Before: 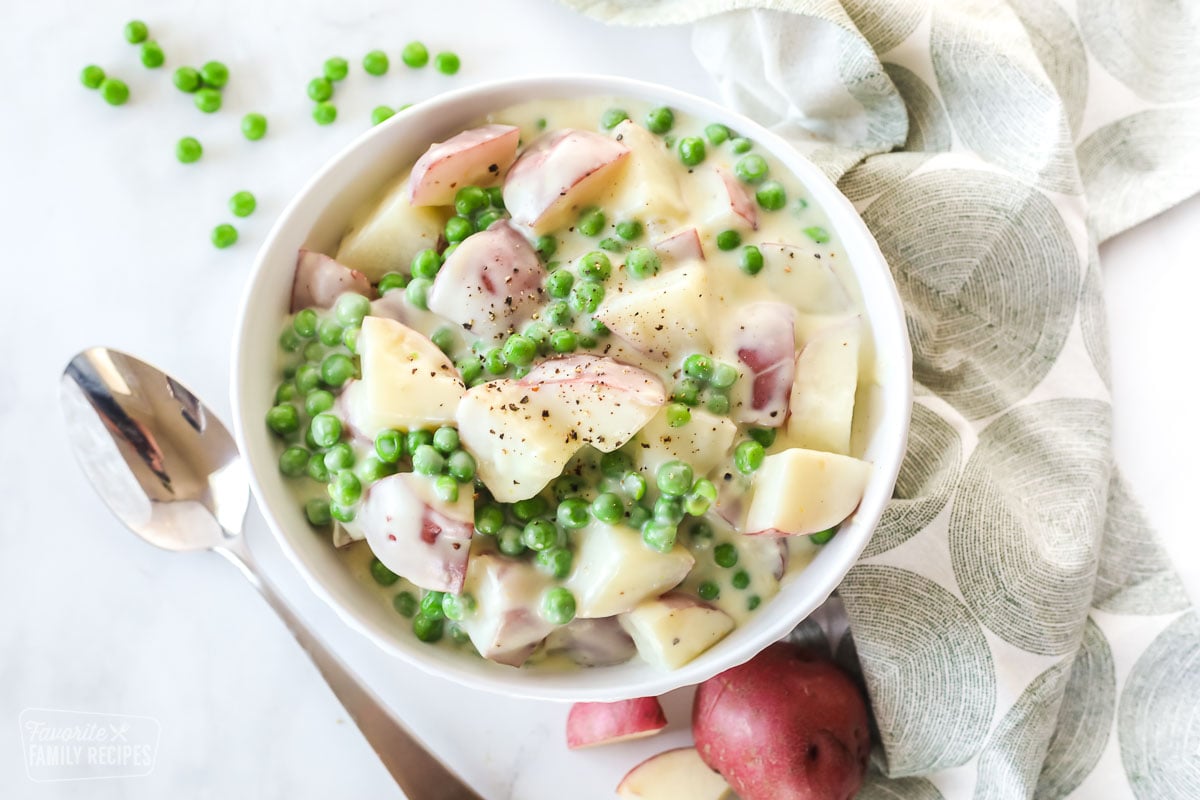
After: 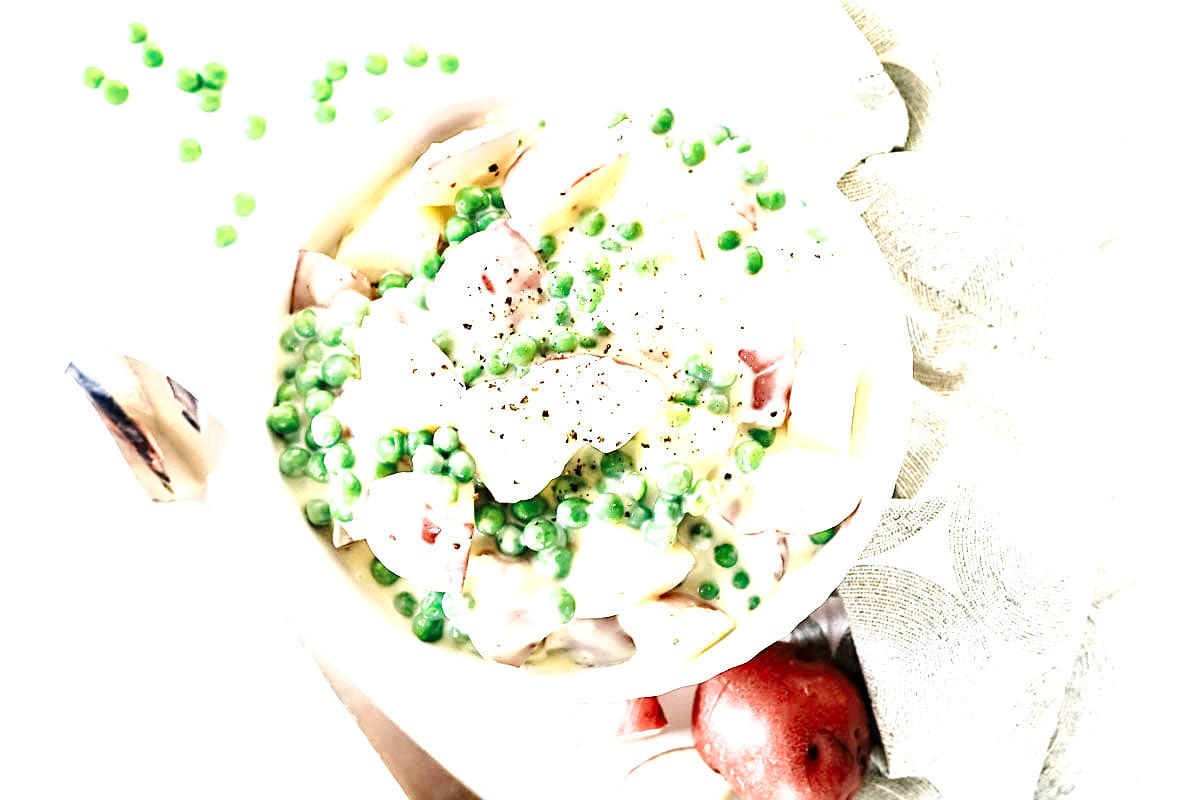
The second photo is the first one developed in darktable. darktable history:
color zones: curves: ch0 [(0, 0.5) (0.125, 0.4) (0.25, 0.5) (0.375, 0.4) (0.5, 0.4) (0.625, 0.35) (0.75, 0.35) (0.875, 0.5)]; ch1 [(0, 0.35) (0.125, 0.45) (0.25, 0.35) (0.375, 0.35) (0.5, 0.35) (0.625, 0.35) (0.75, 0.45) (0.875, 0.35)]; ch2 [(0, 0.6) (0.125, 0.5) (0.25, 0.5) (0.375, 0.6) (0.5, 0.6) (0.625, 0.5) (0.75, 0.5) (0.875, 0.5)]
sharpen: on, module defaults
tone curve: curves: ch0 [(0, 0) (0.003, 0.003) (0.011, 0.005) (0.025, 0.008) (0.044, 0.012) (0.069, 0.02) (0.1, 0.031) (0.136, 0.047) (0.177, 0.088) (0.224, 0.141) (0.277, 0.222) (0.335, 0.32) (0.399, 0.422) (0.468, 0.523) (0.543, 0.623) (0.623, 0.716) (0.709, 0.796) (0.801, 0.878) (0.898, 0.957) (1, 1)], preserve colors none
haze removal: adaptive false
tone equalizer: -8 EV -0.395 EV, -7 EV -0.364 EV, -6 EV -0.357 EV, -5 EV -0.215 EV, -3 EV 0.228 EV, -2 EV 0.35 EV, -1 EV 0.394 EV, +0 EV 0.396 EV, edges refinement/feathering 500, mask exposure compensation -1.57 EV, preserve details guided filter
exposure: black level correction 0, exposure 1.2 EV, compensate exposure bias true, compensate highlight preservation false
local contrast: highlights 101%, shadows 100%, detail 120%, midtone range 0.2
